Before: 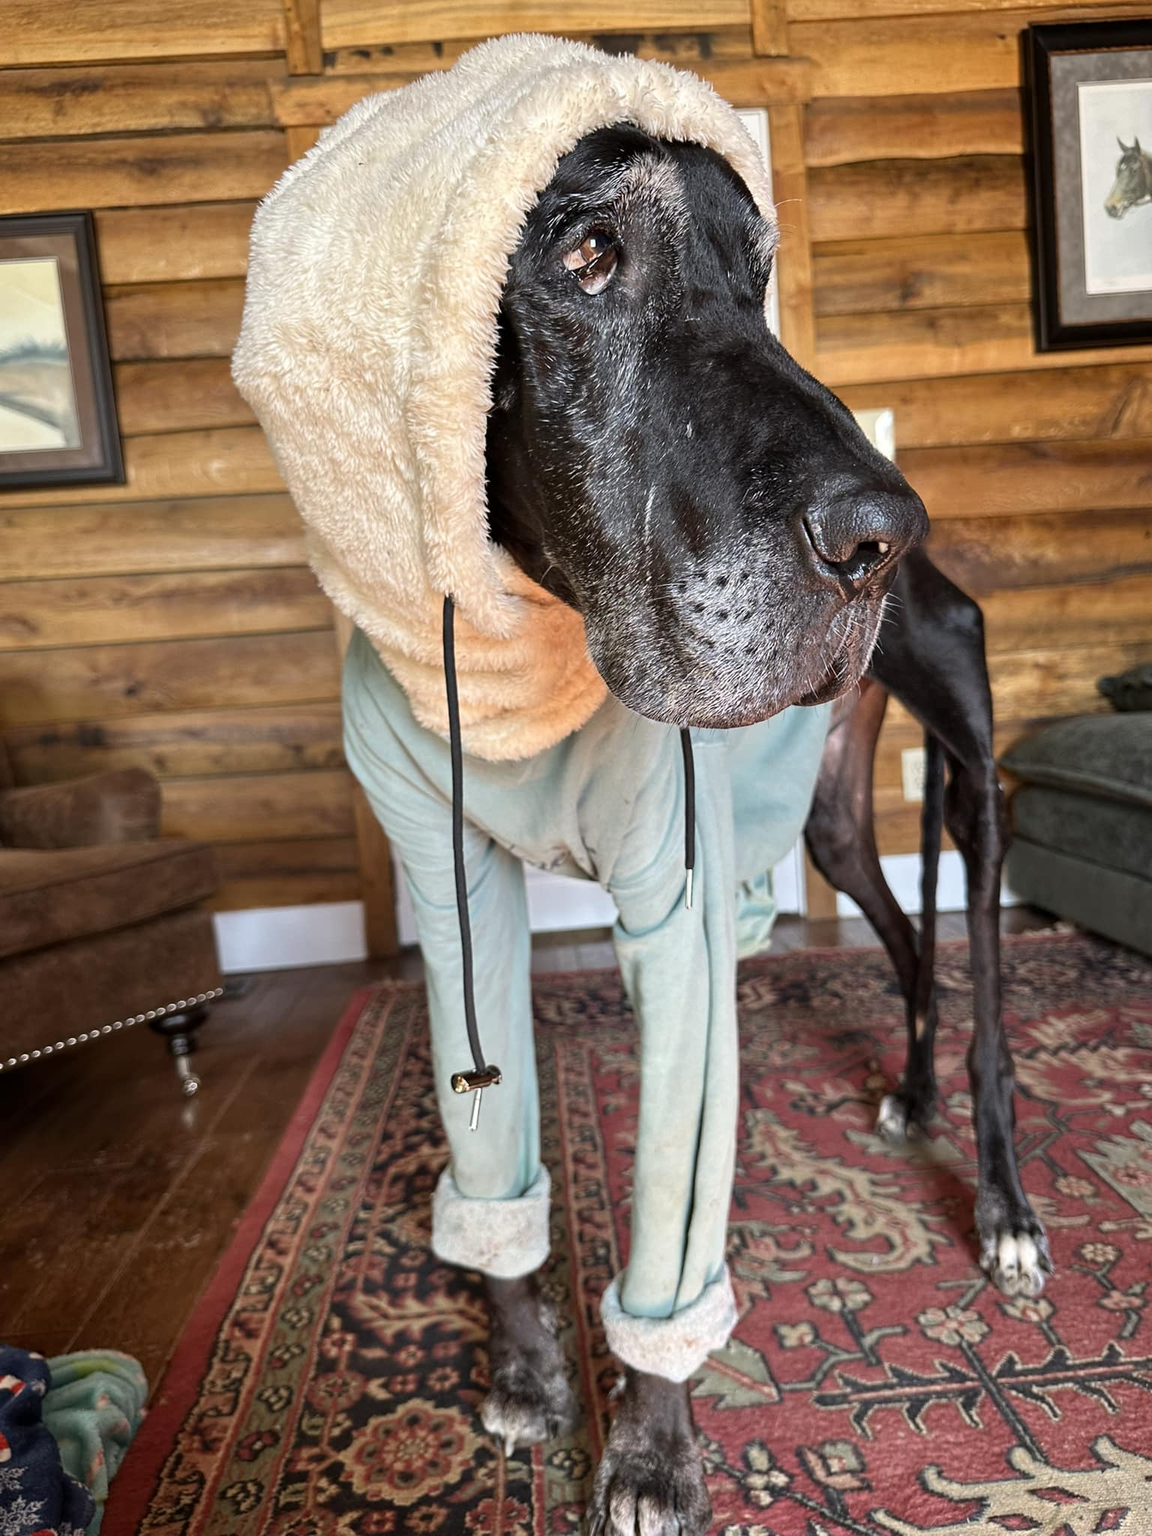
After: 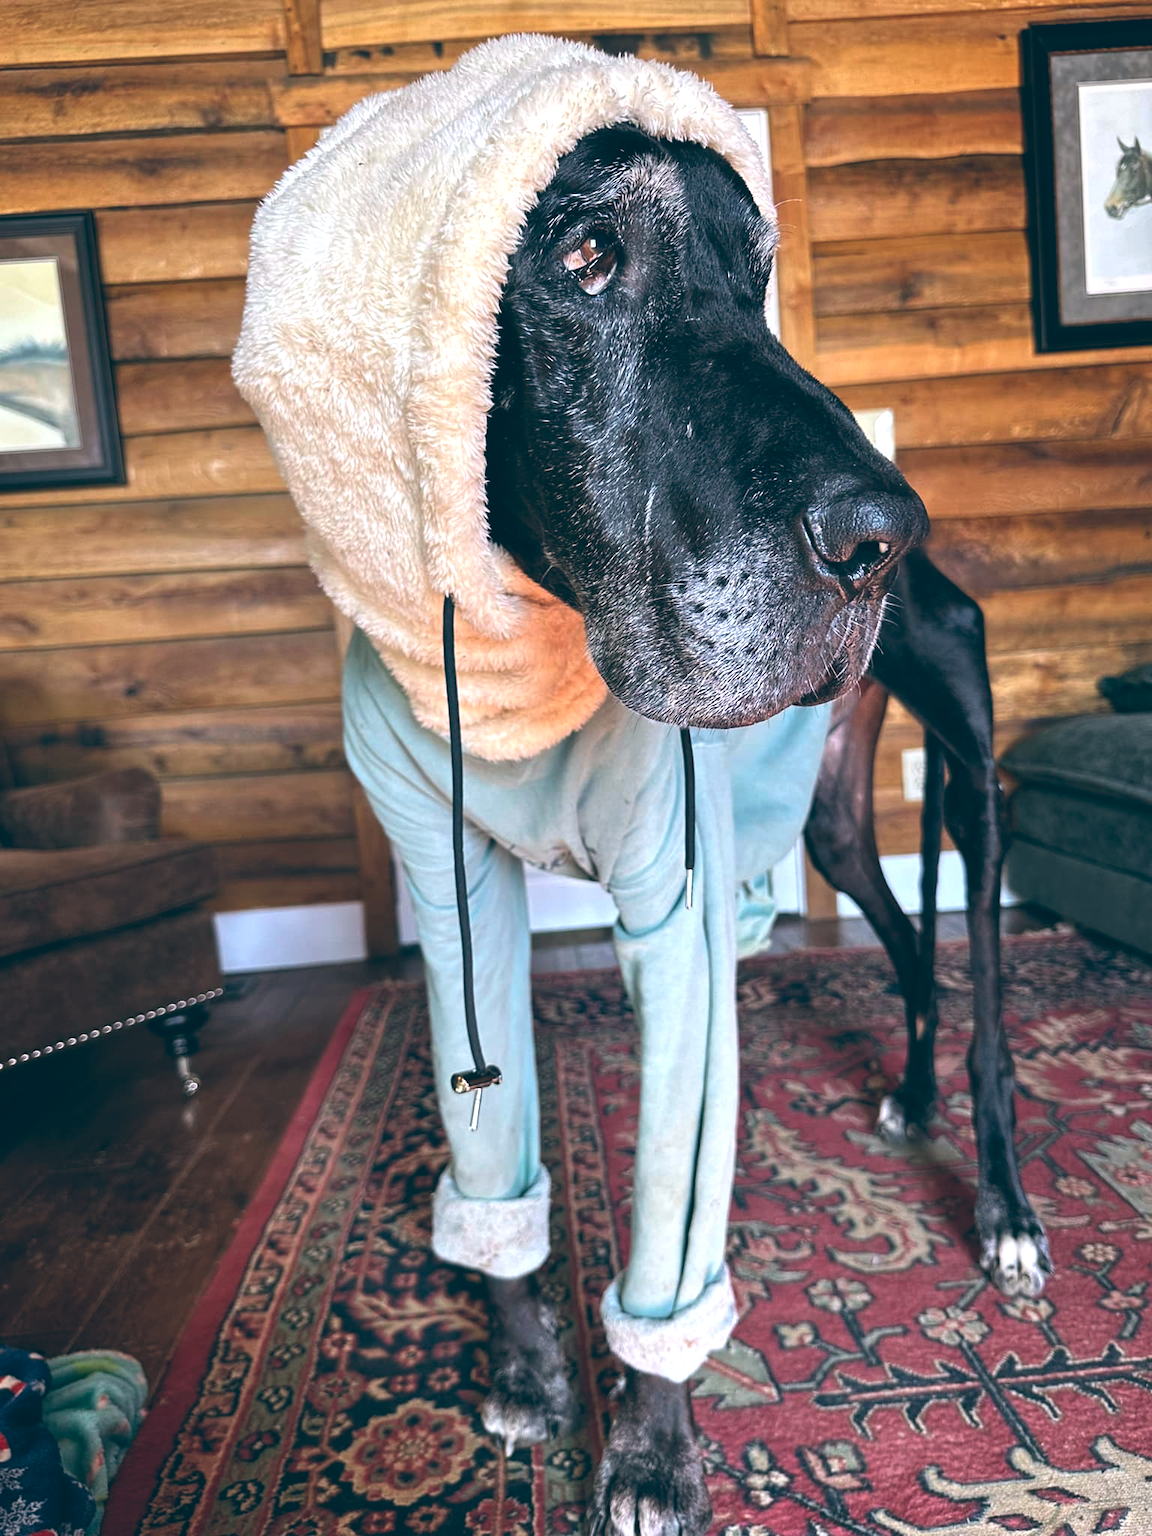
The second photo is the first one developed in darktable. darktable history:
color balance: lift [1.016, 0.983, 1, 1.017], gamma [0.958, 1, 1, 1], gain [0.981, 1.007, 0.993, 1.002], input saturation 118.26%, contrast 13.43%, contrast fulcrum 21.62%, output saturation 82.76%
color calibration: illuminant as shot in camera, x 0.358, y 0.373, temperature 4628.91 K
